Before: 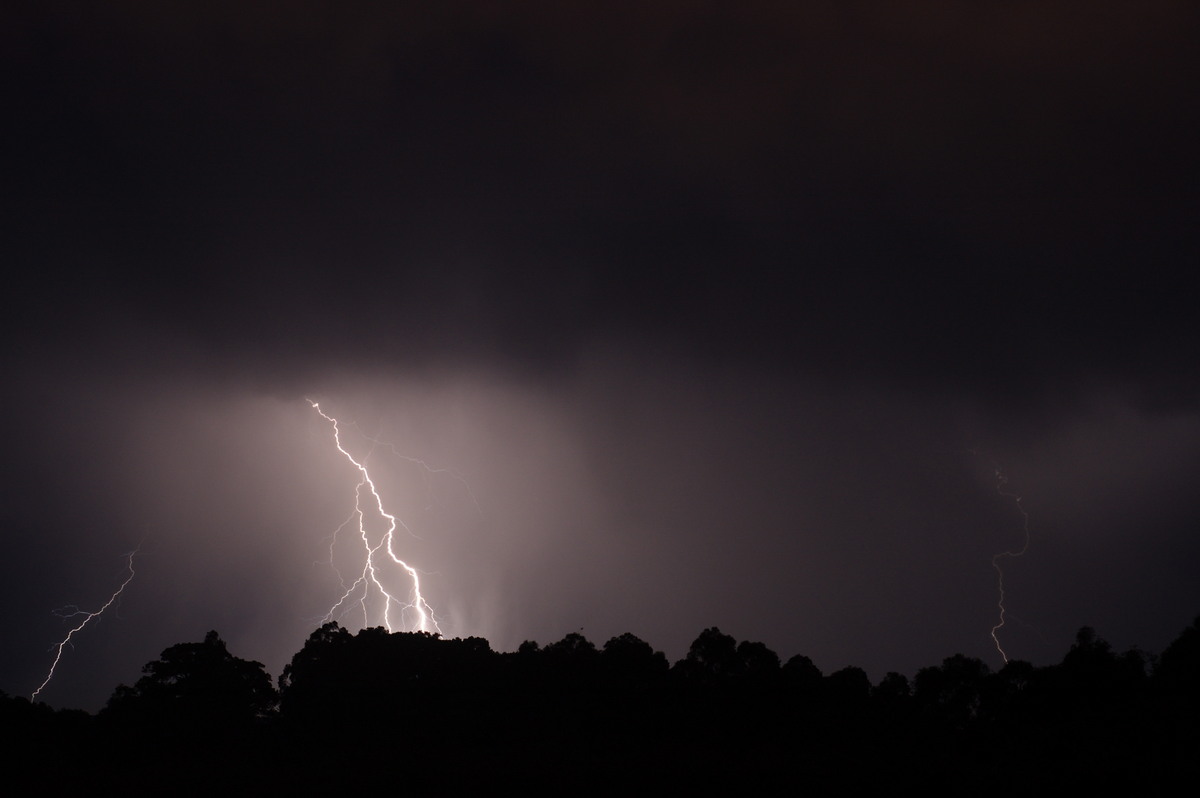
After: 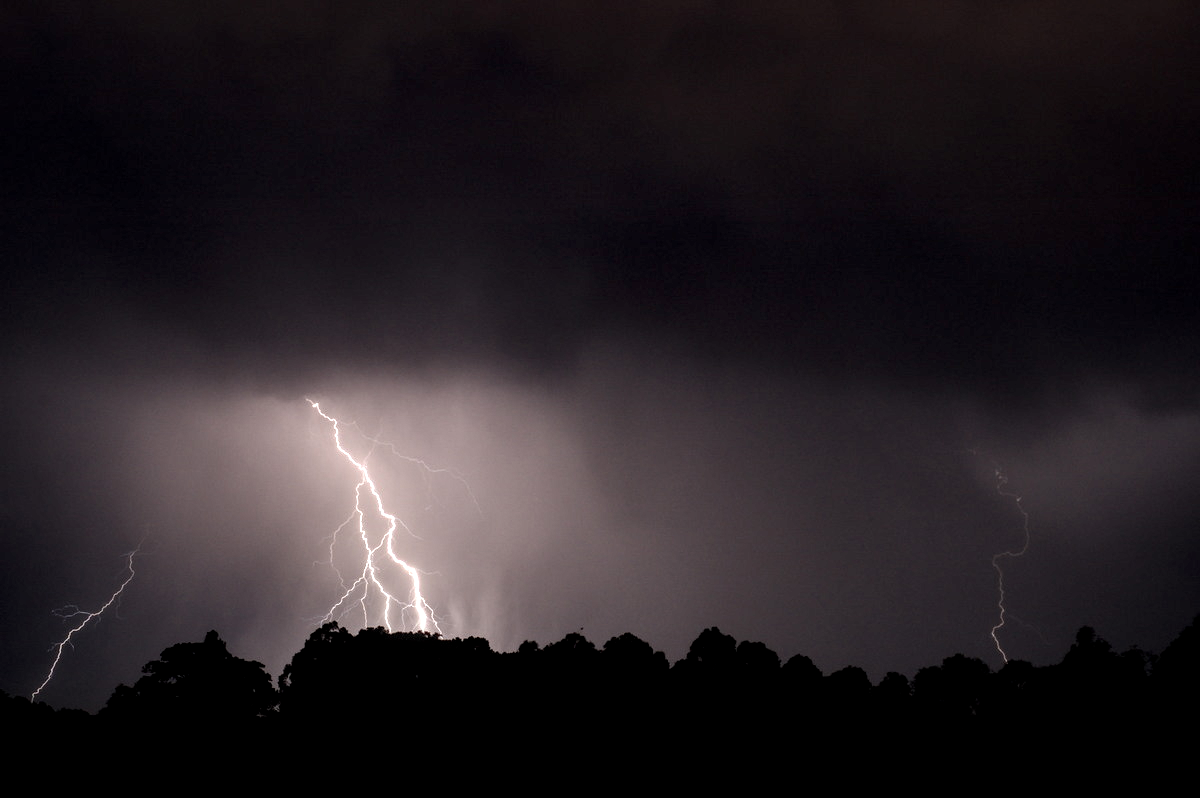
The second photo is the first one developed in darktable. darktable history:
local contrast: highlights 18%, detail 187%
